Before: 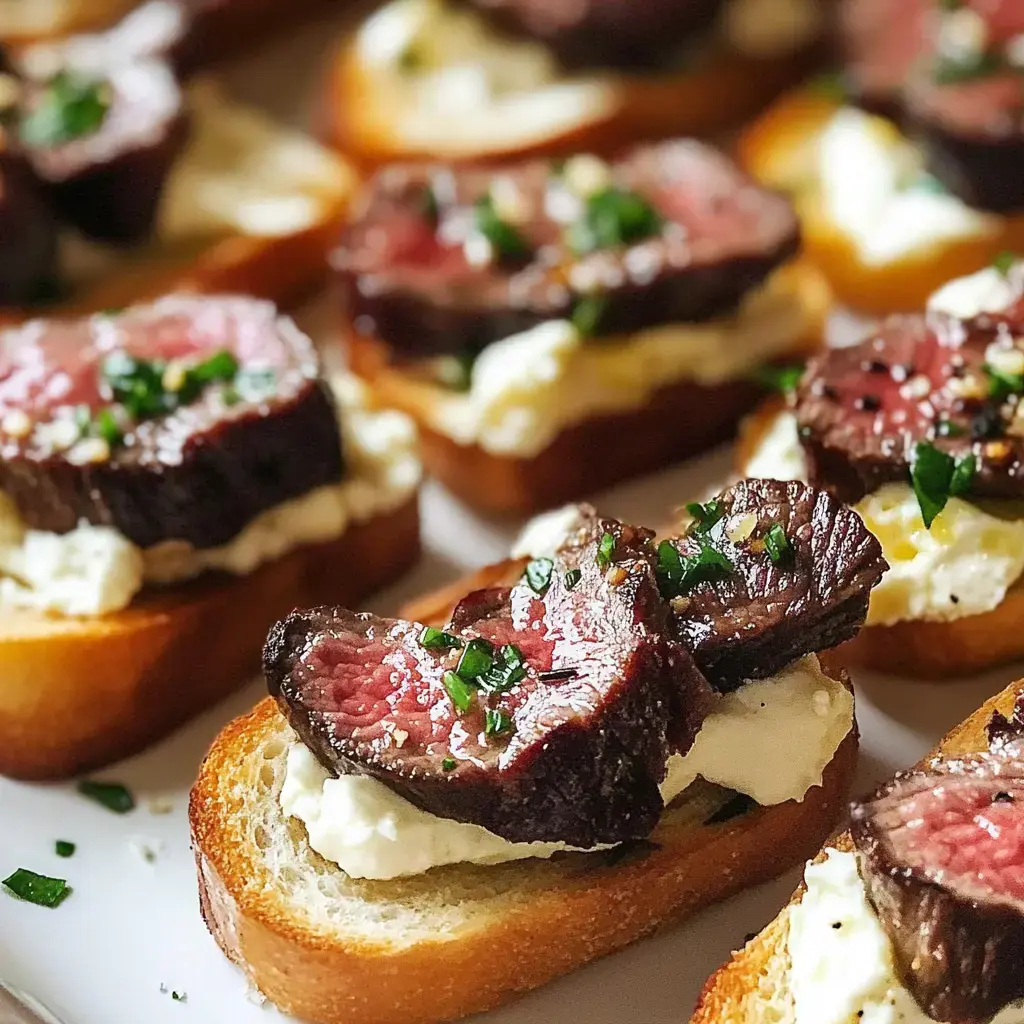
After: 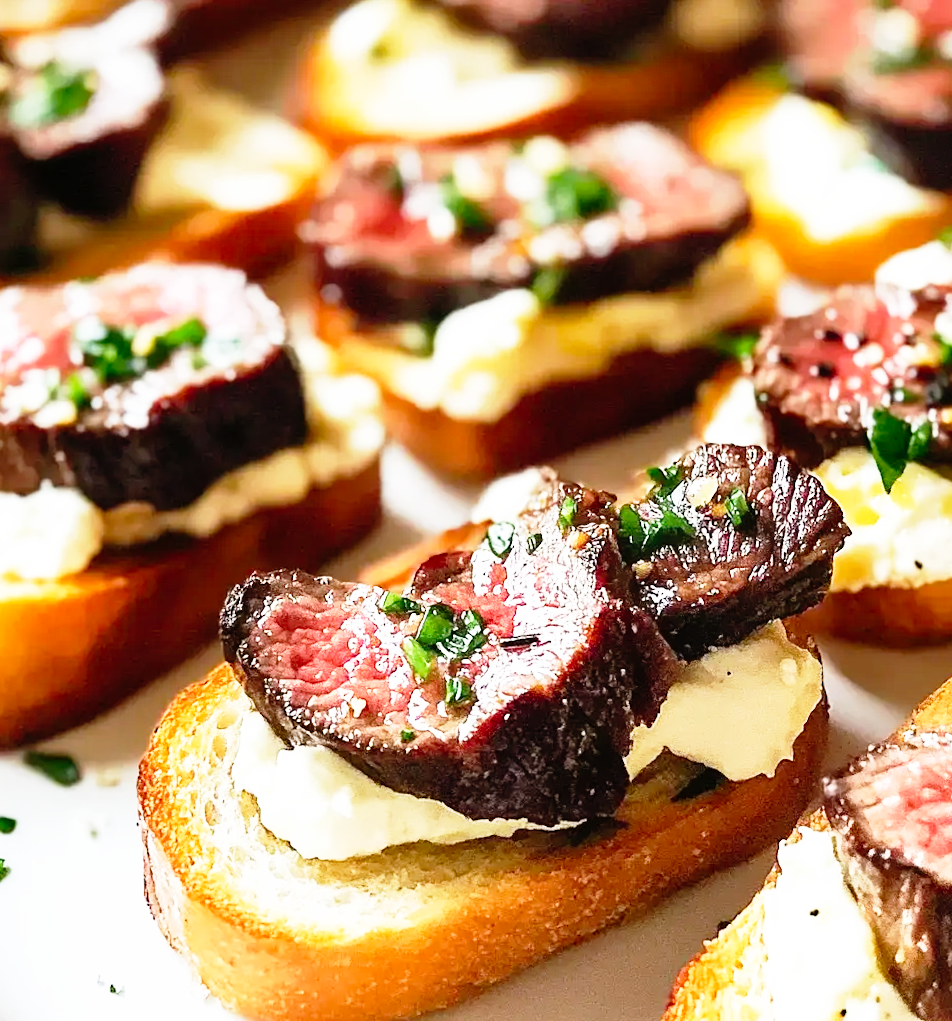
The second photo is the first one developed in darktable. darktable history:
rotate and perspective: rotation 0.215°, lens shift (vertical) -0.139, crop left 0.069, crop right 0.939, crop top 0.002, crop bottom 0.996
base curve: curves: ch0 [(0, 0) (0.012, 0.01) (0.073, 0.168) (0.31, 0.711) (0.645, 0.957) (1, 1)], preserve colors none
